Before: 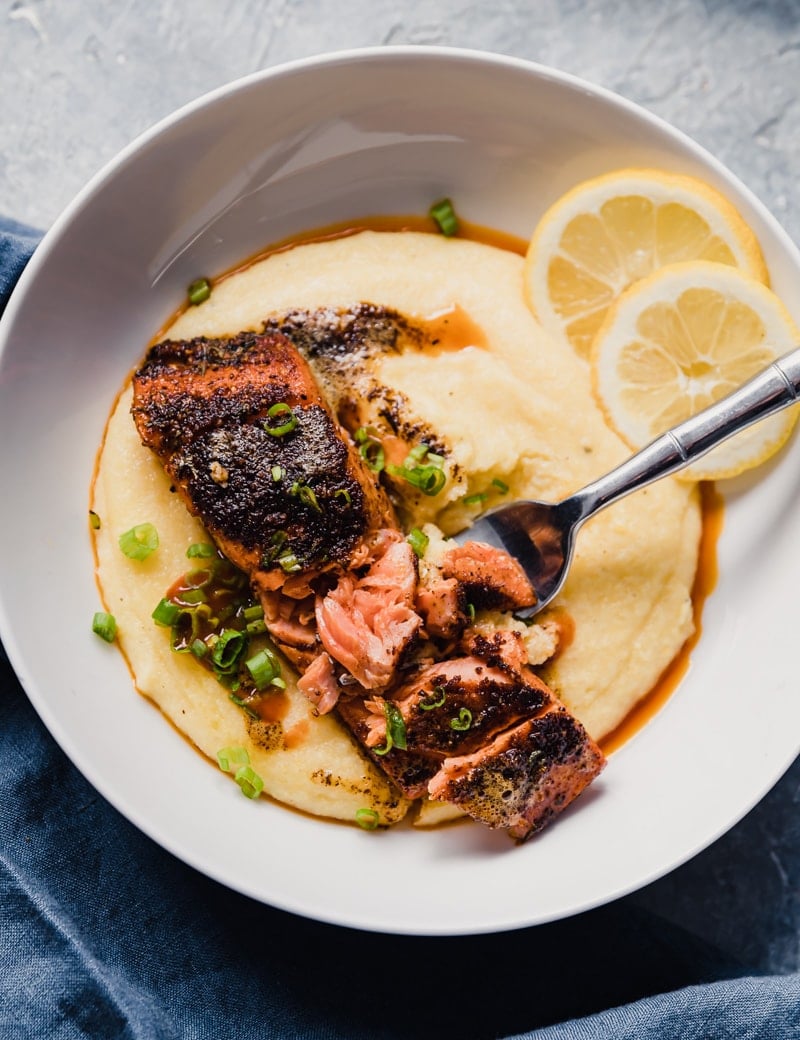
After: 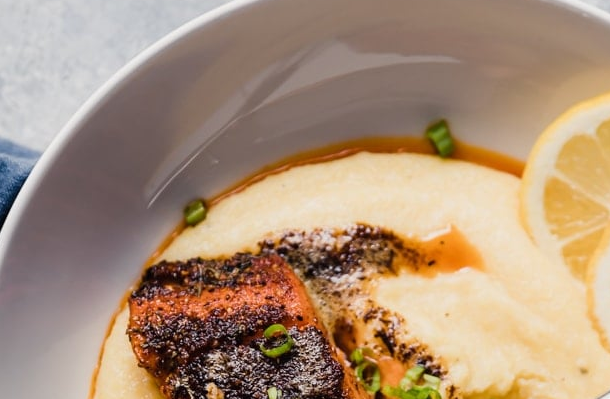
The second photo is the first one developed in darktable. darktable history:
crop: left 0.518%, top 7.636%, right 23.208%, bottom 53.969%
